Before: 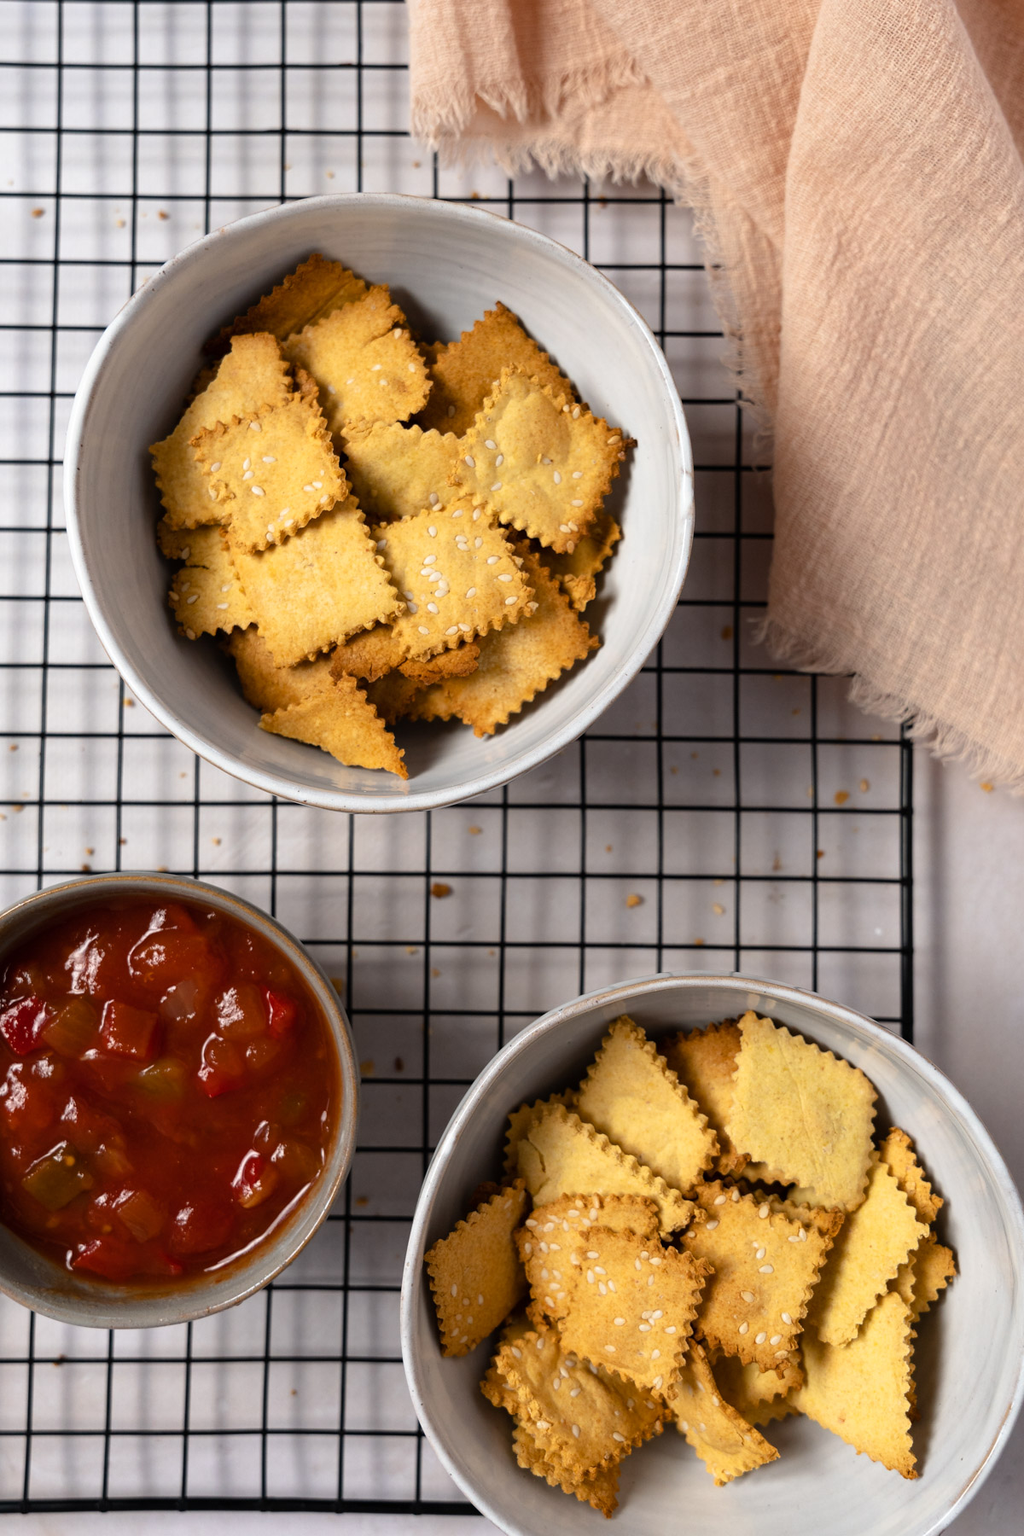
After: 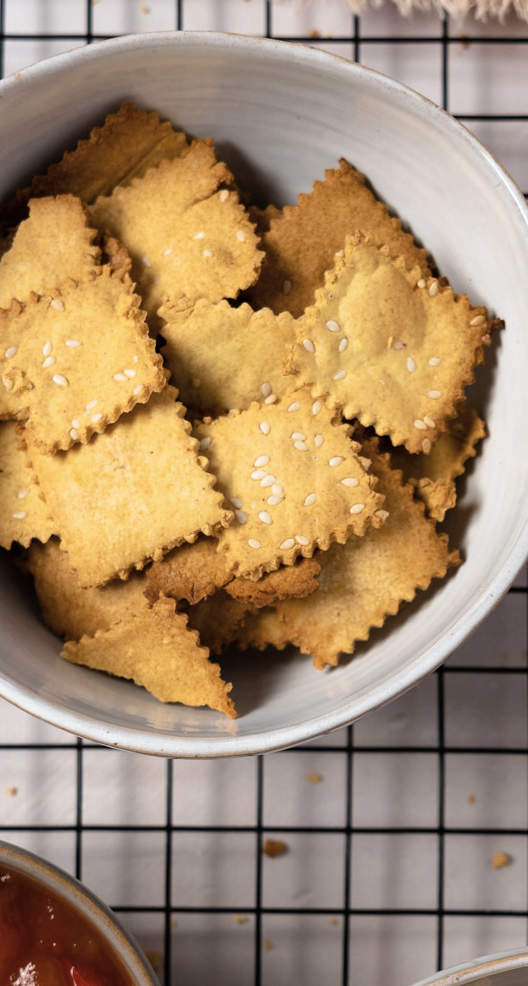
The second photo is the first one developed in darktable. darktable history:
crop: left 20.248%, top 10.86%, right 35.675%, bottom 34.321%
velvia: on, module defaults
color correction: saturation 0.8
